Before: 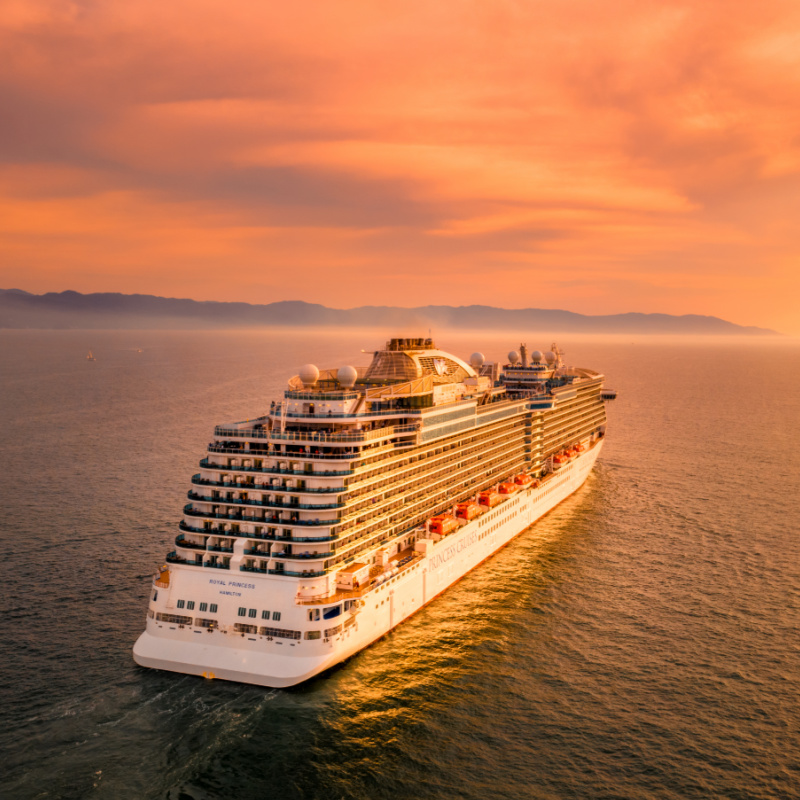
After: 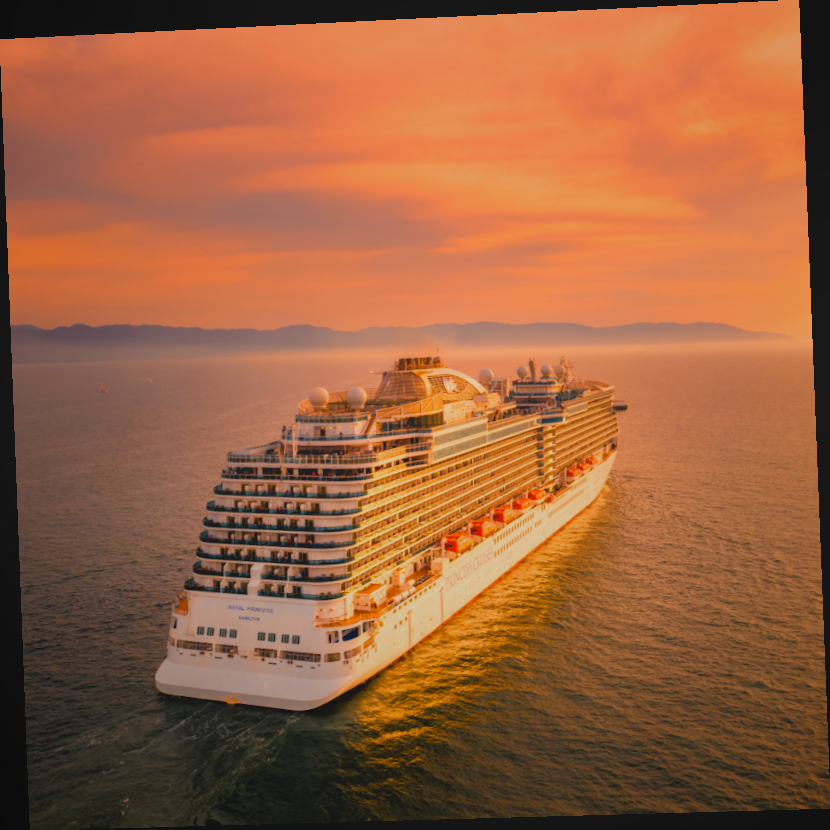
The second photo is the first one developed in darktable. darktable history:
rotate and perspective: rotation -2.22°, lens shift (horizontal) -0.022, automatic cropping off
local contrast: detail 70%
